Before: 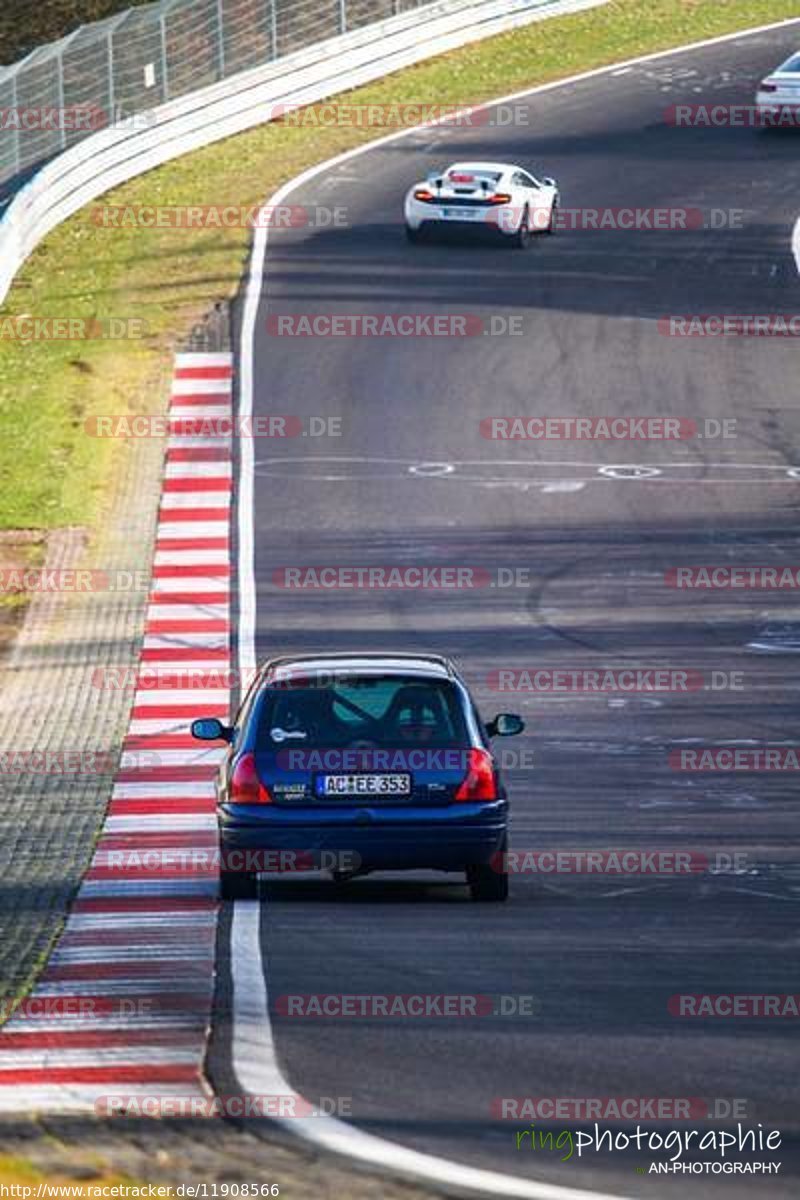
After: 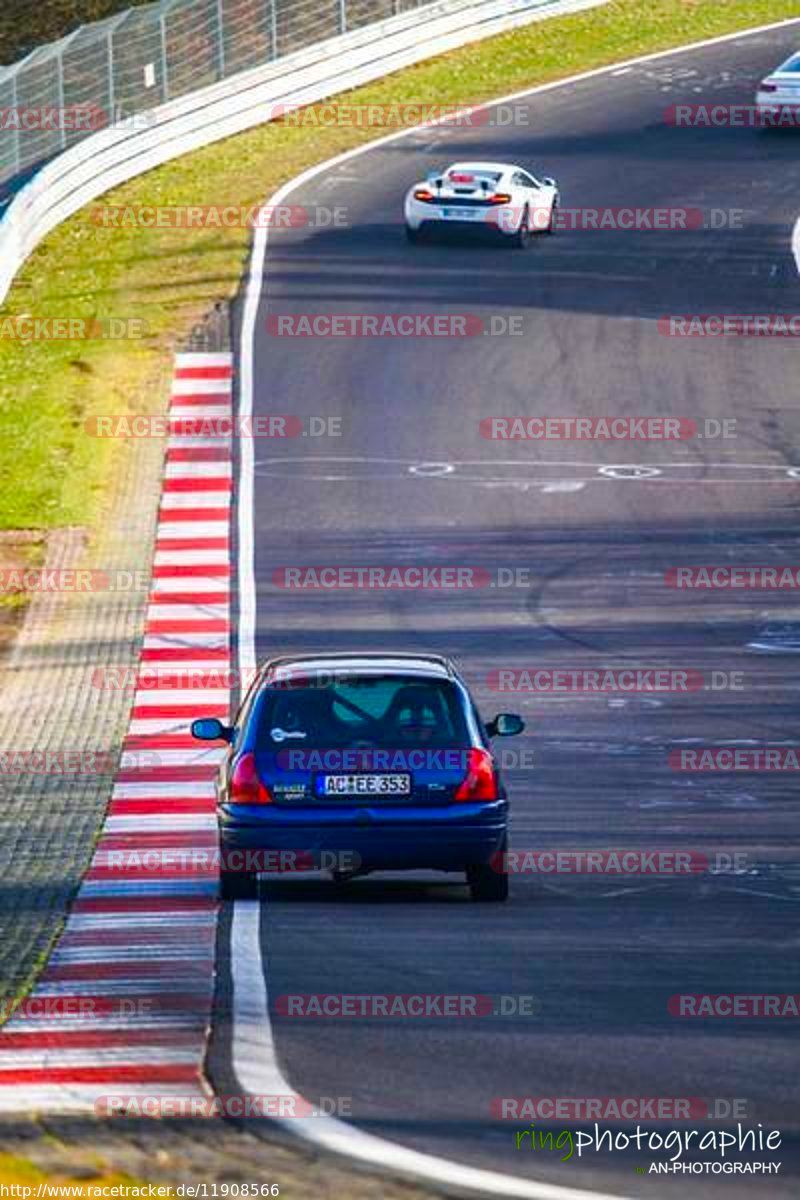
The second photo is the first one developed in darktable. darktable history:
color balance rgb: shadows lift › chroma 1%, shadows lift › hue 242°, linear chroma grading › shadows 10.215%, linear chroma grading › highlights 10.629%, linear chroma grading › global chroma 14.838%, linear chroma grading › mid-tones 14.907%, perceptual saturation grading › global saturation -2.143%, perceptual saturation grading › highlights -7.549%, perceptual saturation grading › mid-tones 8.279%, perceptual saturation grading › shadows 3.319%, global vibrance 20%
